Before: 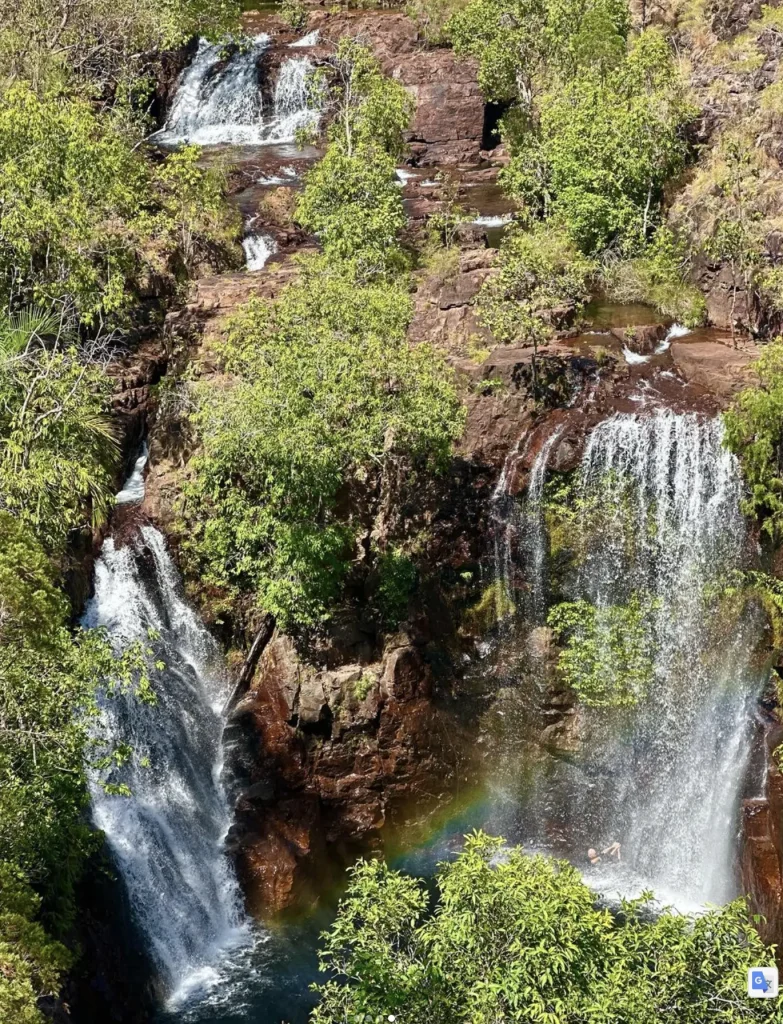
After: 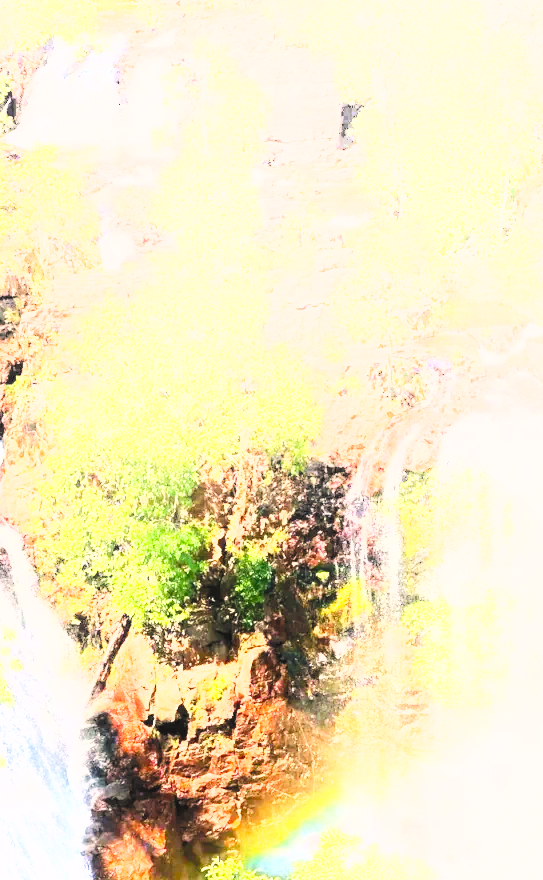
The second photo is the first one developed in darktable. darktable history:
crop: left 18.465%, right 12.083%, bottom 14.043%
shadows and highlights: shadows -21.43, highlights 99.54, soften with gaussian
exposure: exposure 1.991 EV, compensate highlight preservation false
contrast brightness saturation: contrast 0.989, brightness 0.986, saturation 0.994
filmic rgb: black relative exposure -7.22 EV, white relative exposure 5.37 EV, hardness 3.02
color correction: highlights a* 6.03, highlights b* 4.86
color zones: curves: ch1 [(0, 0.523) (0.143, 0.545) (0.286, 0.52) (0.429, 0.506) (0.571, 0.503) (0.714, 0.503) (0.857, 0.508) (1, 0.523)]
